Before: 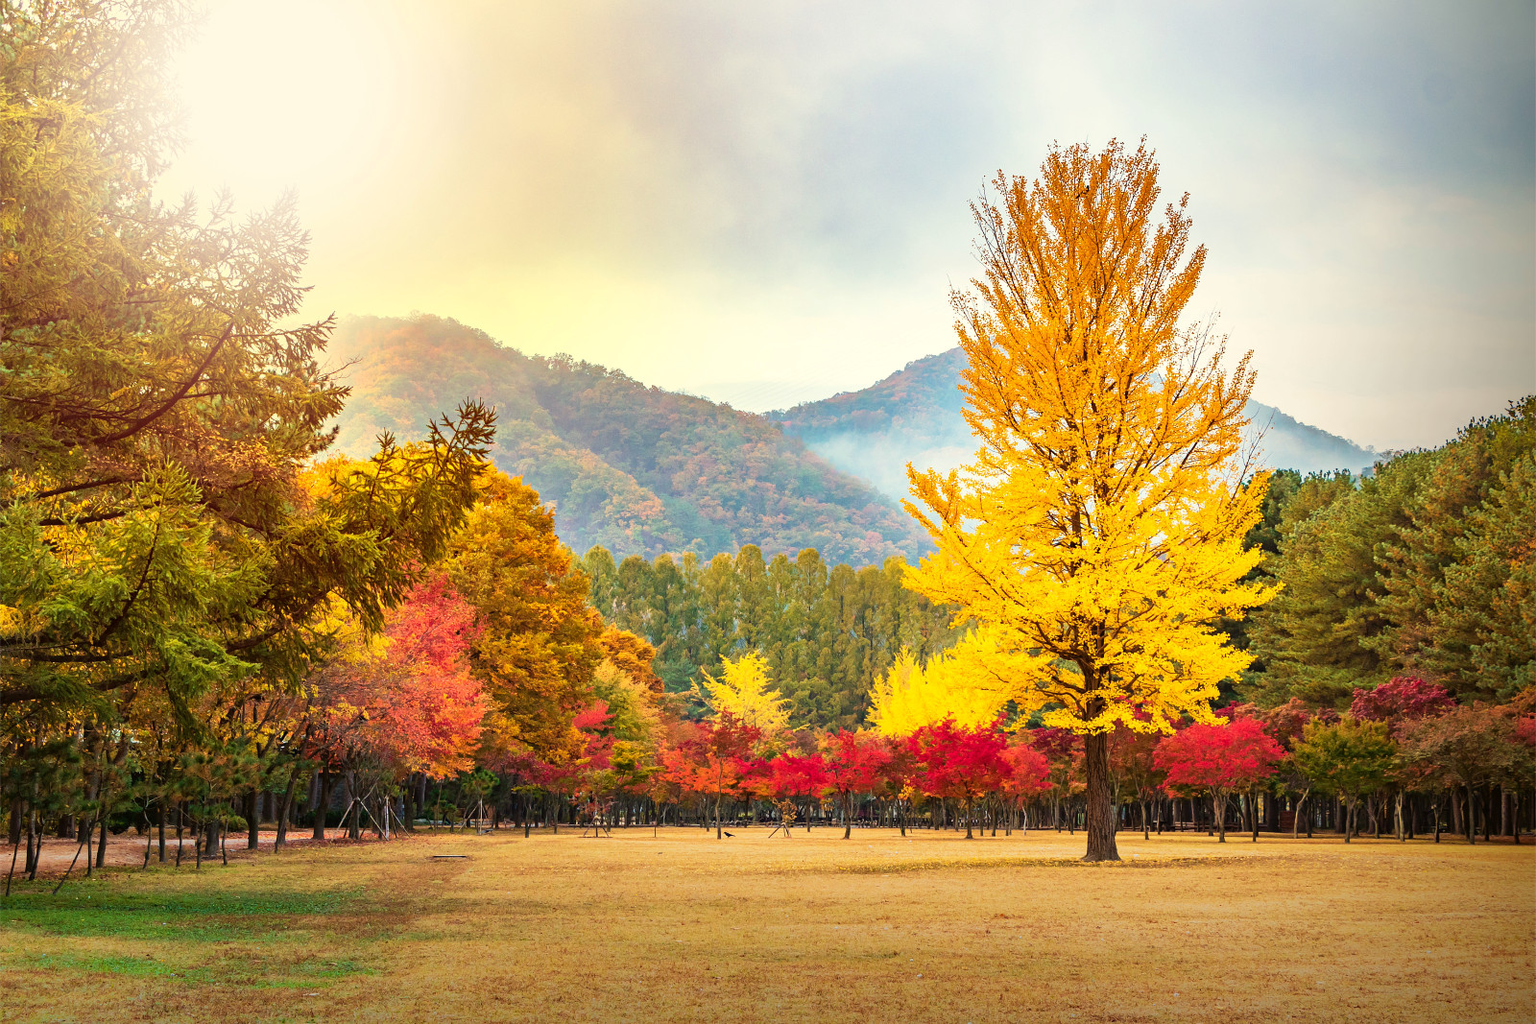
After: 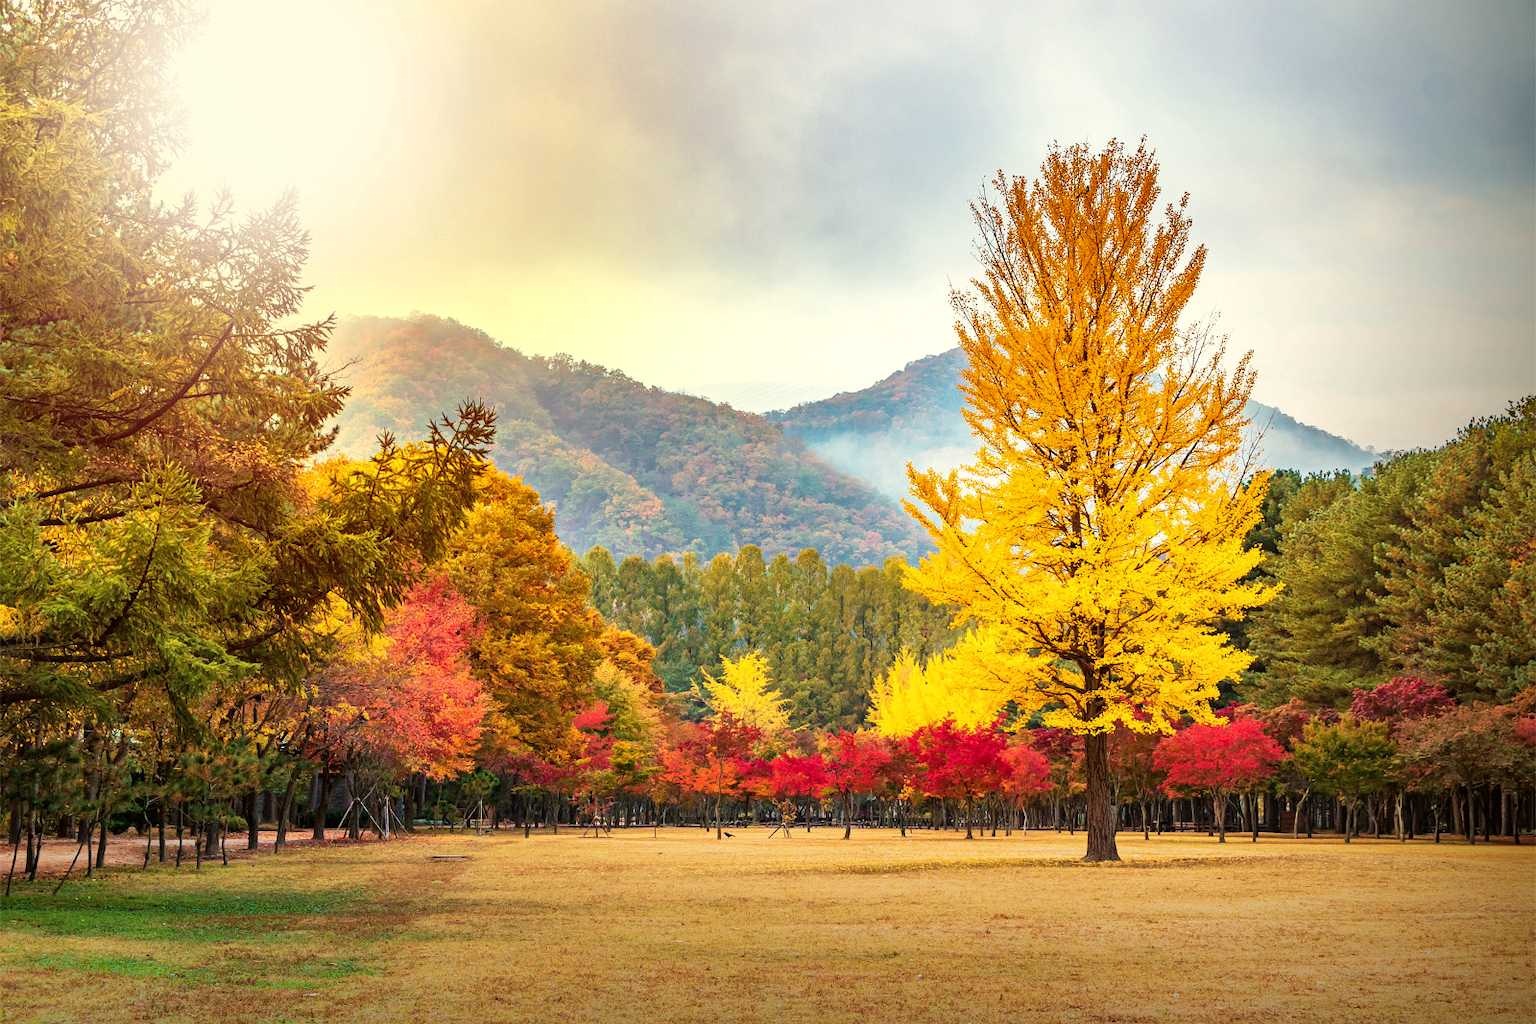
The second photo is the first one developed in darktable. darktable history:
local contrast: highlights 101%, shadows 98%, detail 119%, midtone range 0.2
shadows and highlights: shadows 36.76, highlights -26.71, soften with gaussian
